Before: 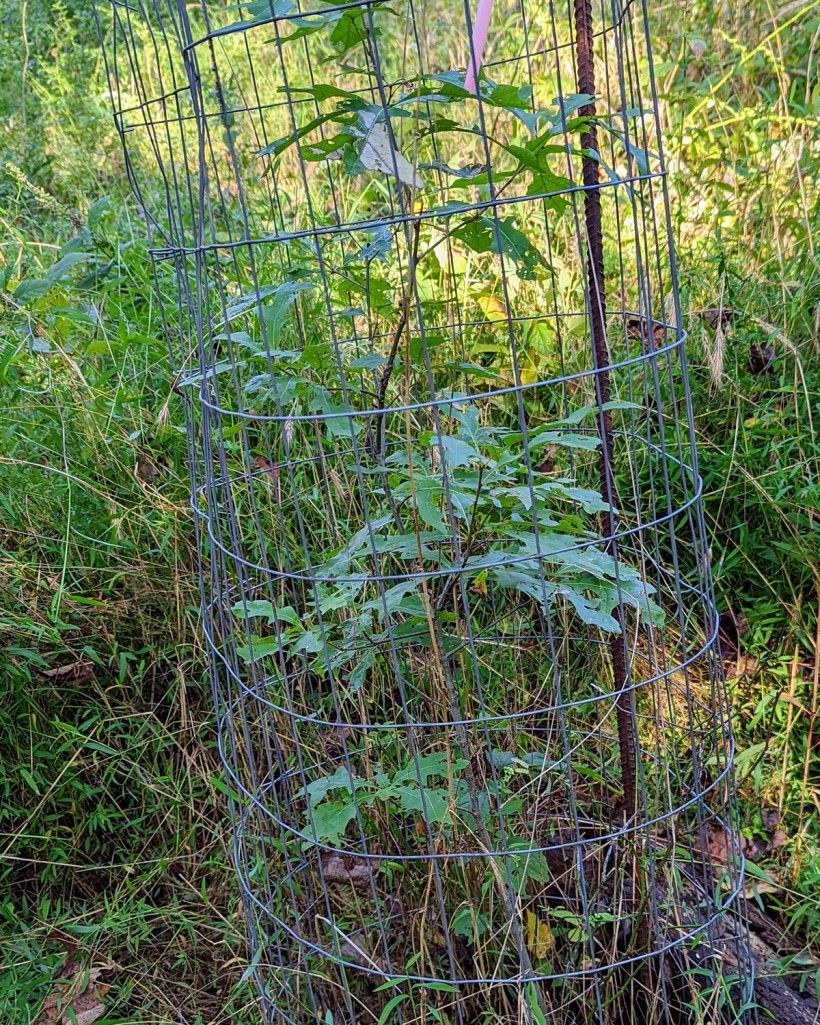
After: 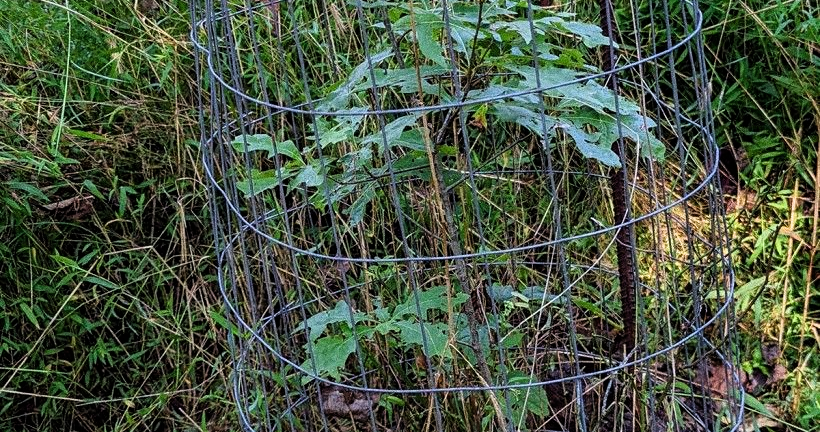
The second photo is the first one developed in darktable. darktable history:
tone equalizer: on, module defaults
filmic rgb: white relative exposure 2.45 EV, hardness 6.33
crop: top 45.551%, bottom 12.262%
grain: coarseness 0.09 ISO, strength 40%
